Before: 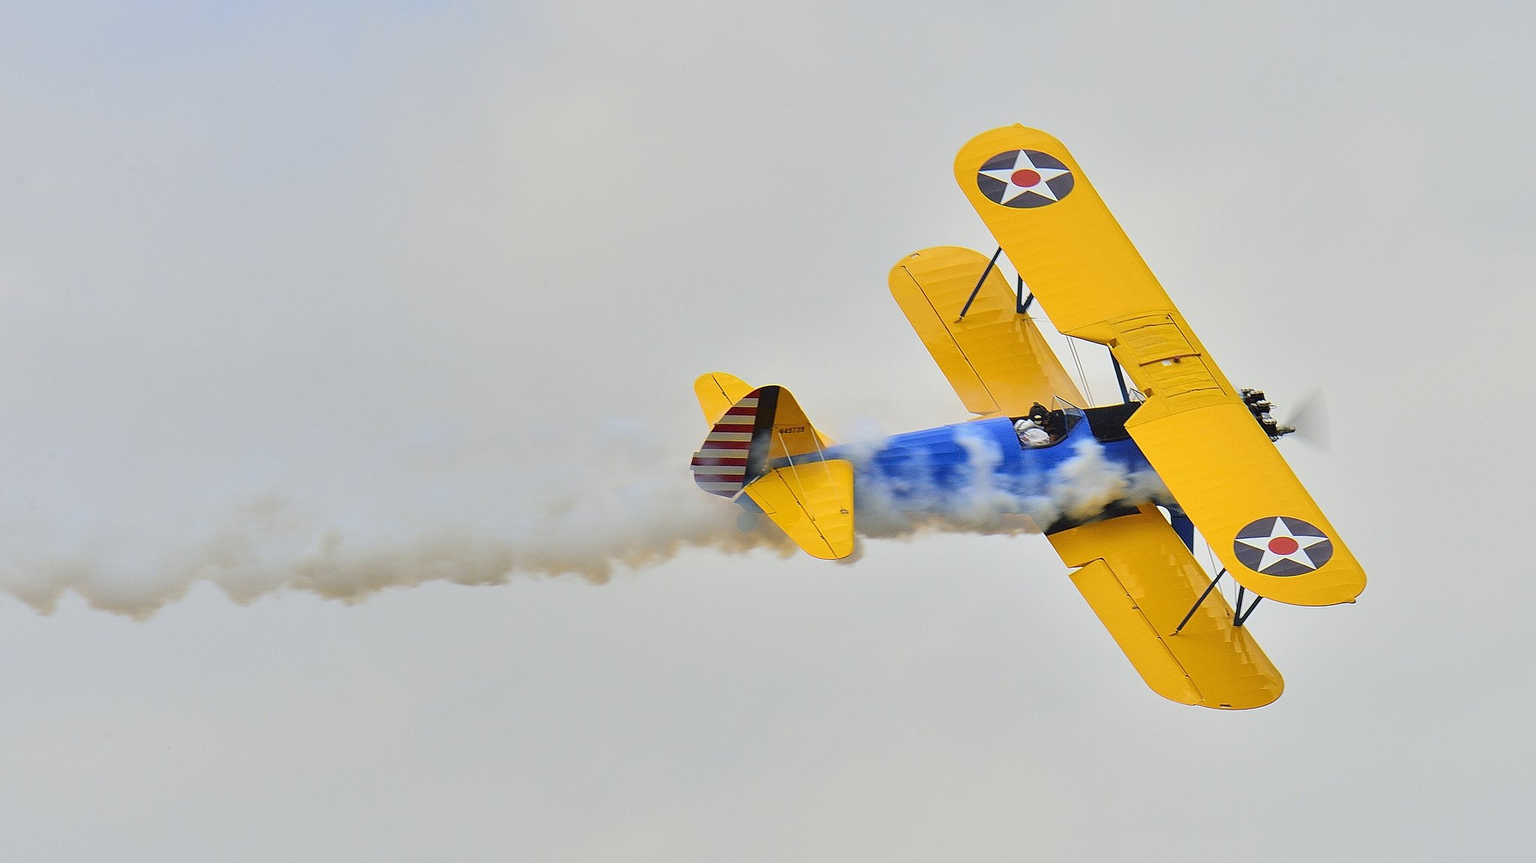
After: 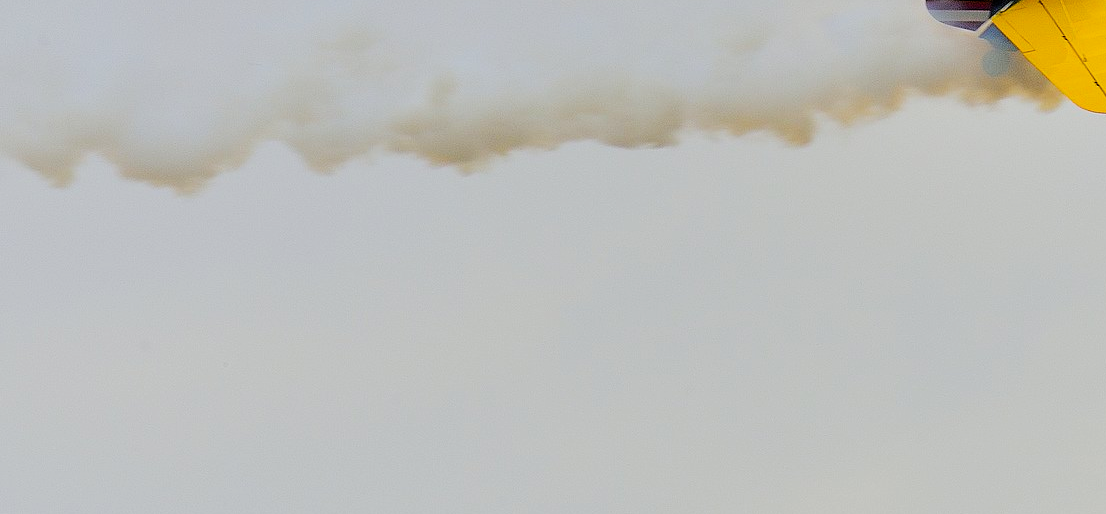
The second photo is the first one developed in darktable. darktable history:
crop and rotate: top 55.042%, right 45.983%, bottom 0.231%
filmic rgb: black relative exposure -5 EV, white relative exposure 3.99 EV, hardness 2.9, contrast 1.296, highlights saturation mix -30.67%
color balance rgb: perceptual saturation grading › global saturation 29.534%
